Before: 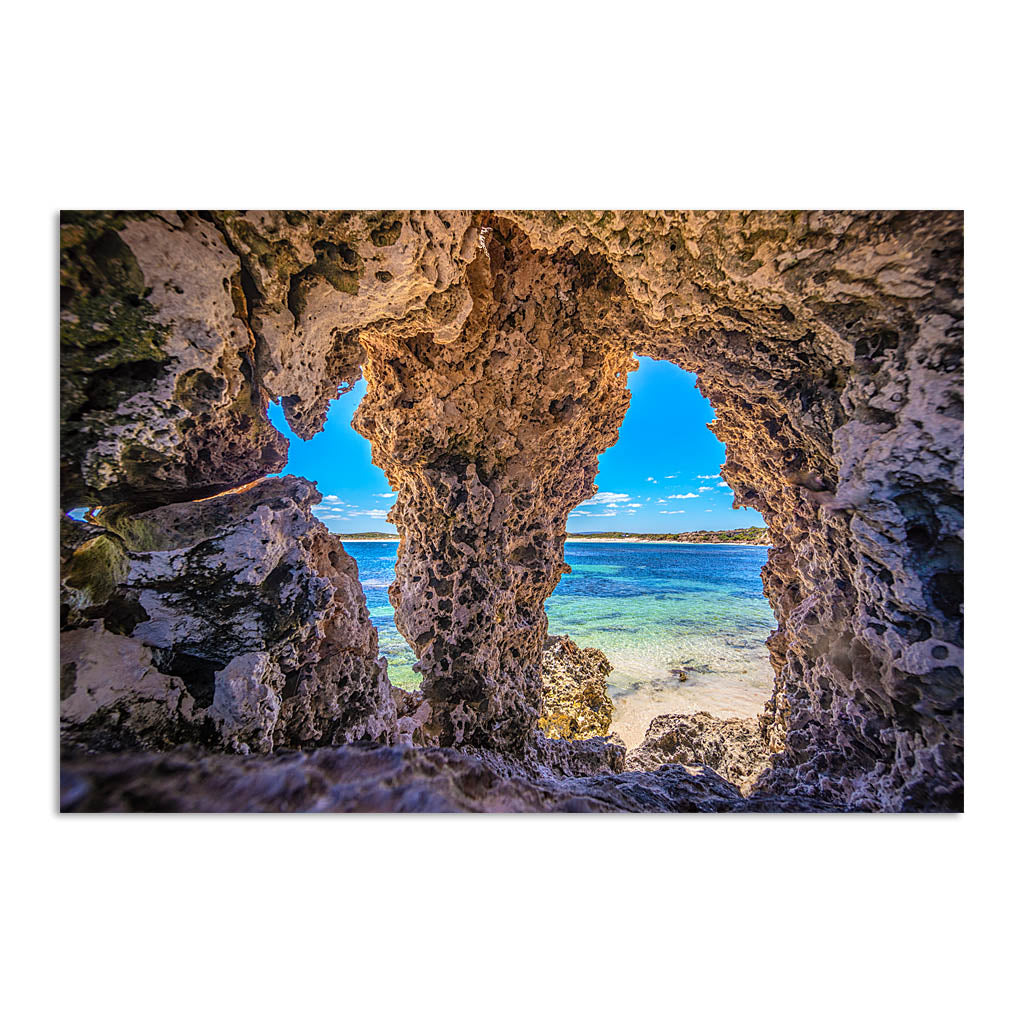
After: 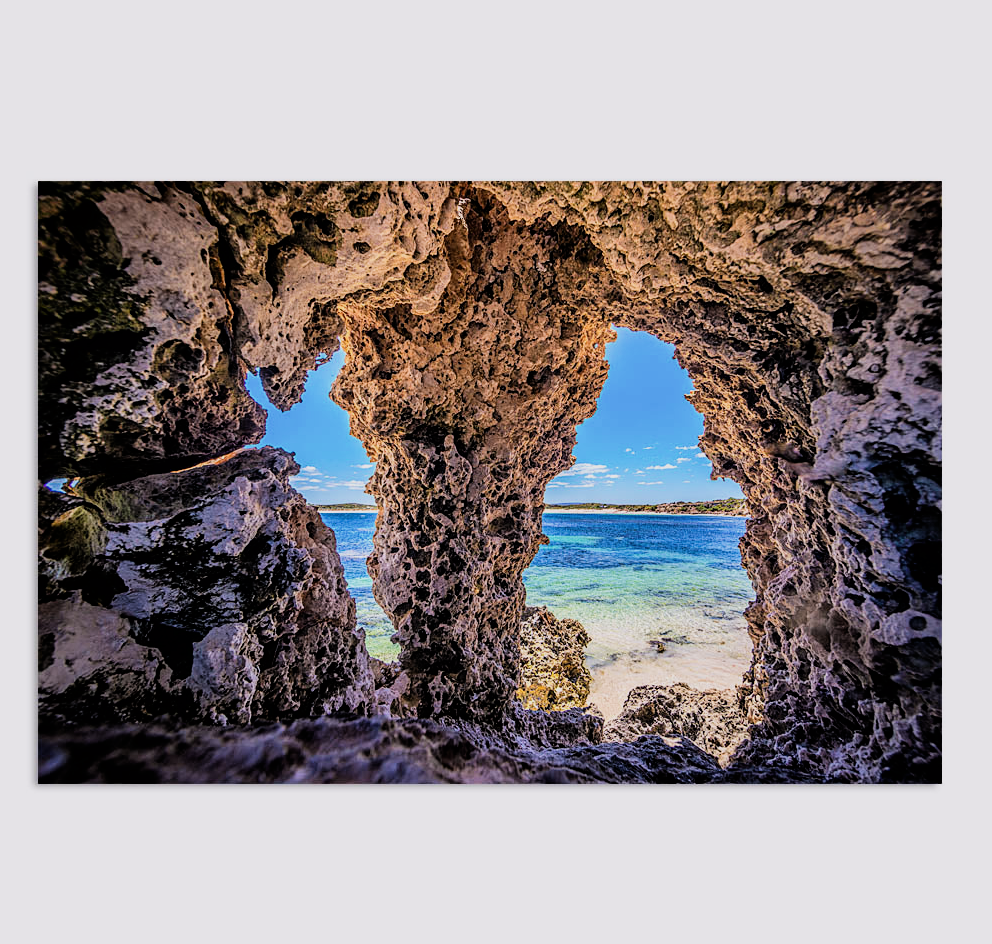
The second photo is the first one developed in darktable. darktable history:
filmic rgb: black relative exposure -5.03 EV, white relative exposure 3.95 EV, hardness 2.89, contrast 1.299, highlights saturation mix -30.39%
crop: left 2.155%, top 2.888%, right 0.903%, bottom 4.85%
contrast equalizer: octaves 7, y [[0.5, 0.488, 0.462, 0.461, 0.491, 0.5], [0.5 ×6], [0.5 ×6], [0 ×6], [0 ×6]], mix -0.28
color calibration: illuminant custom, x 0.348, y 0.365, temperature 4953.85 K, gamut compression 0.971
